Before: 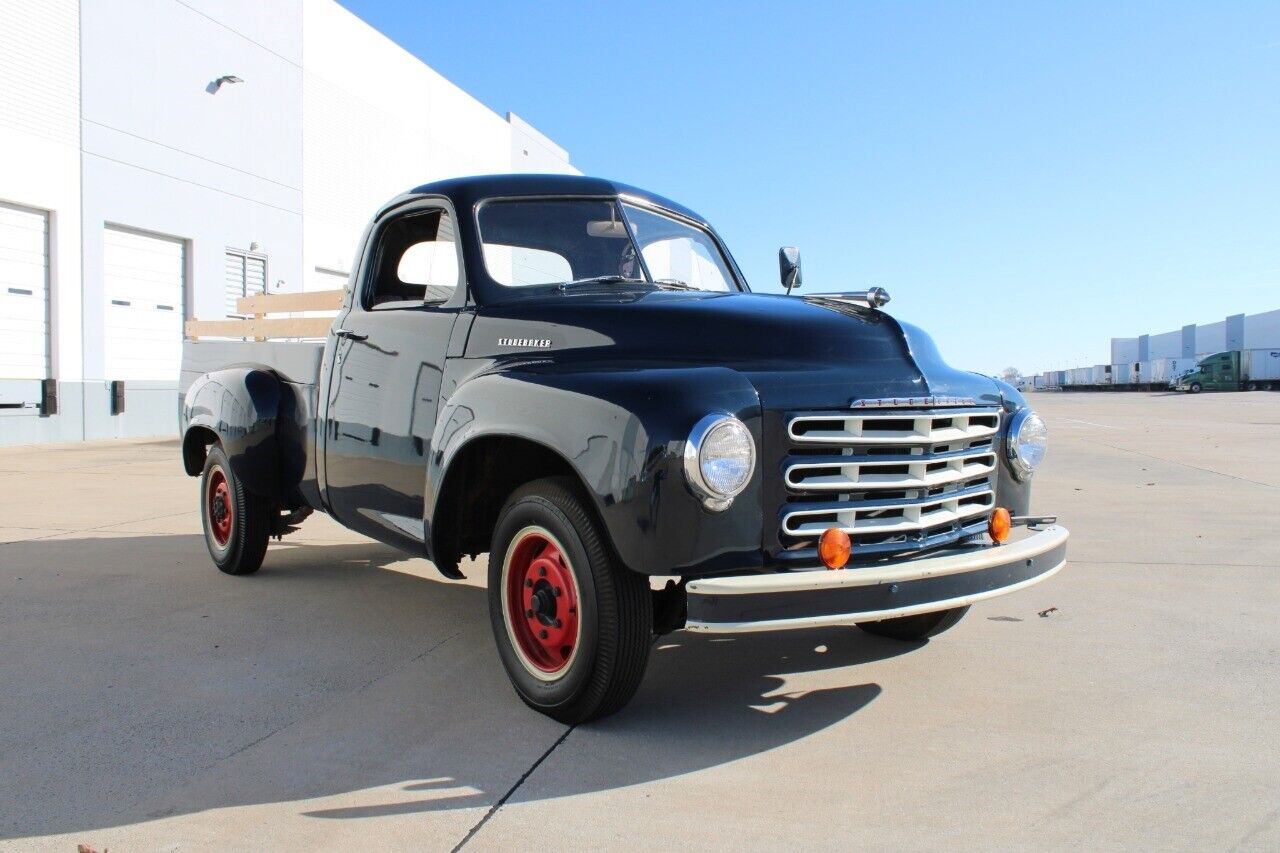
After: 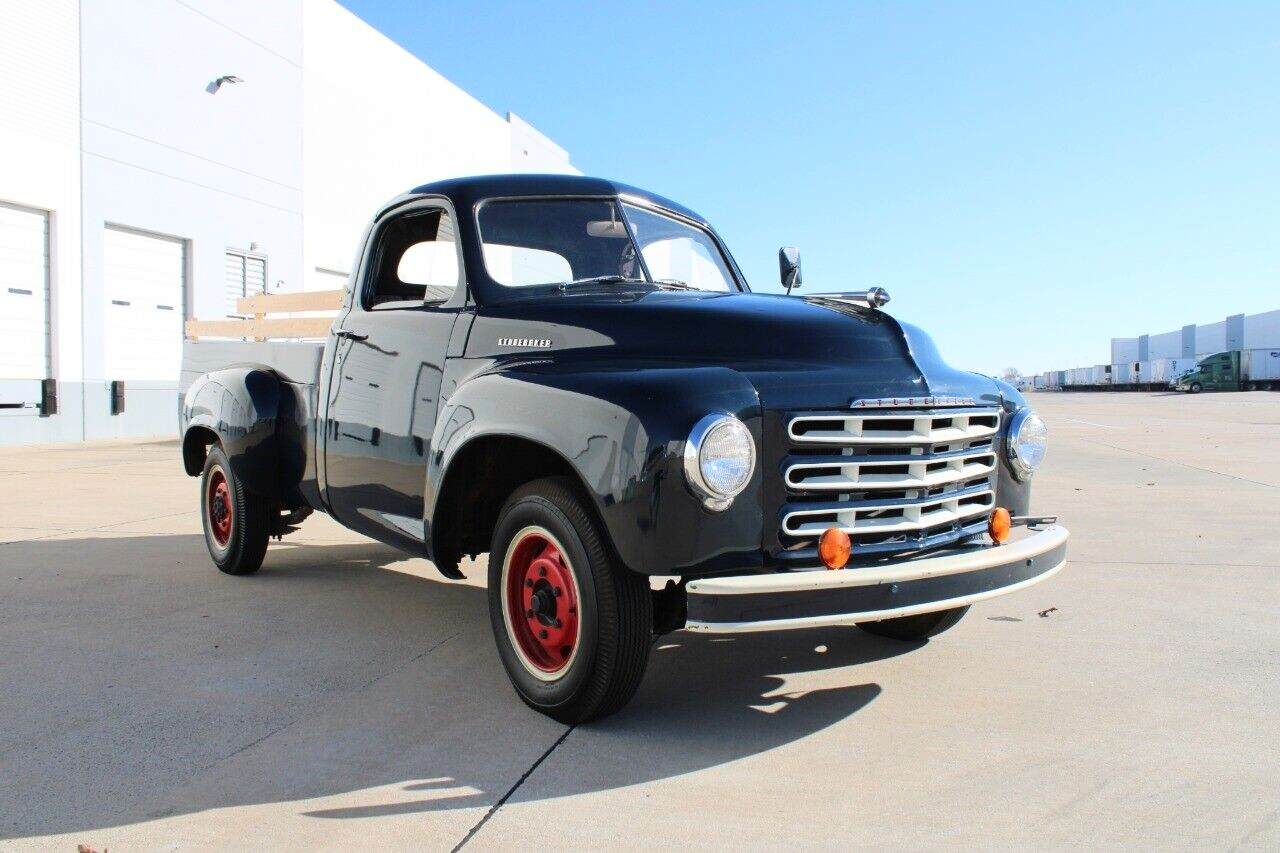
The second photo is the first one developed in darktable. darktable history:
contrast brightness saturation: contrast 0.151, brightness 0.043
